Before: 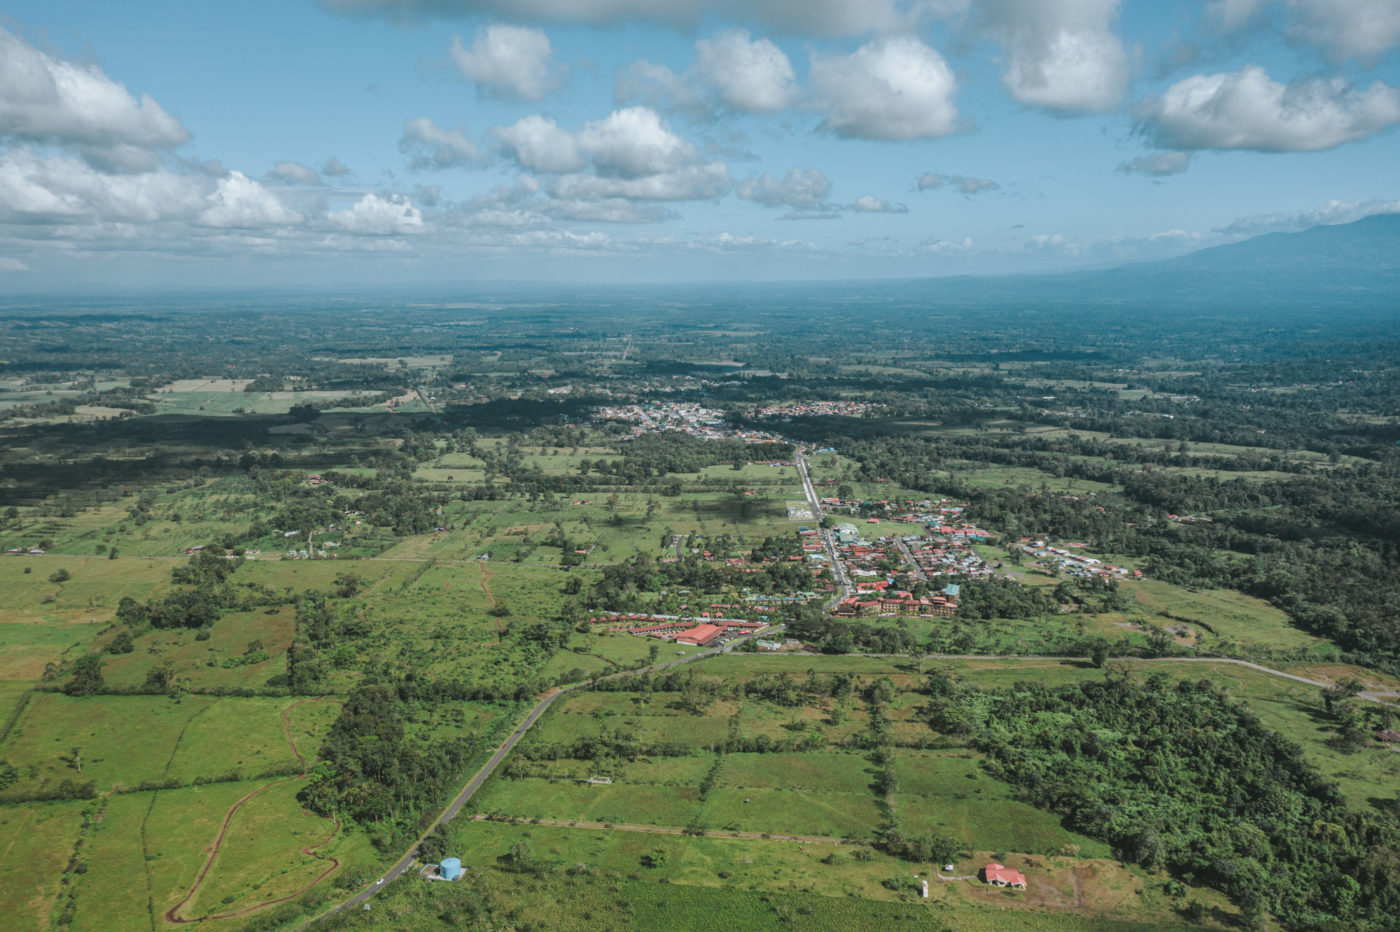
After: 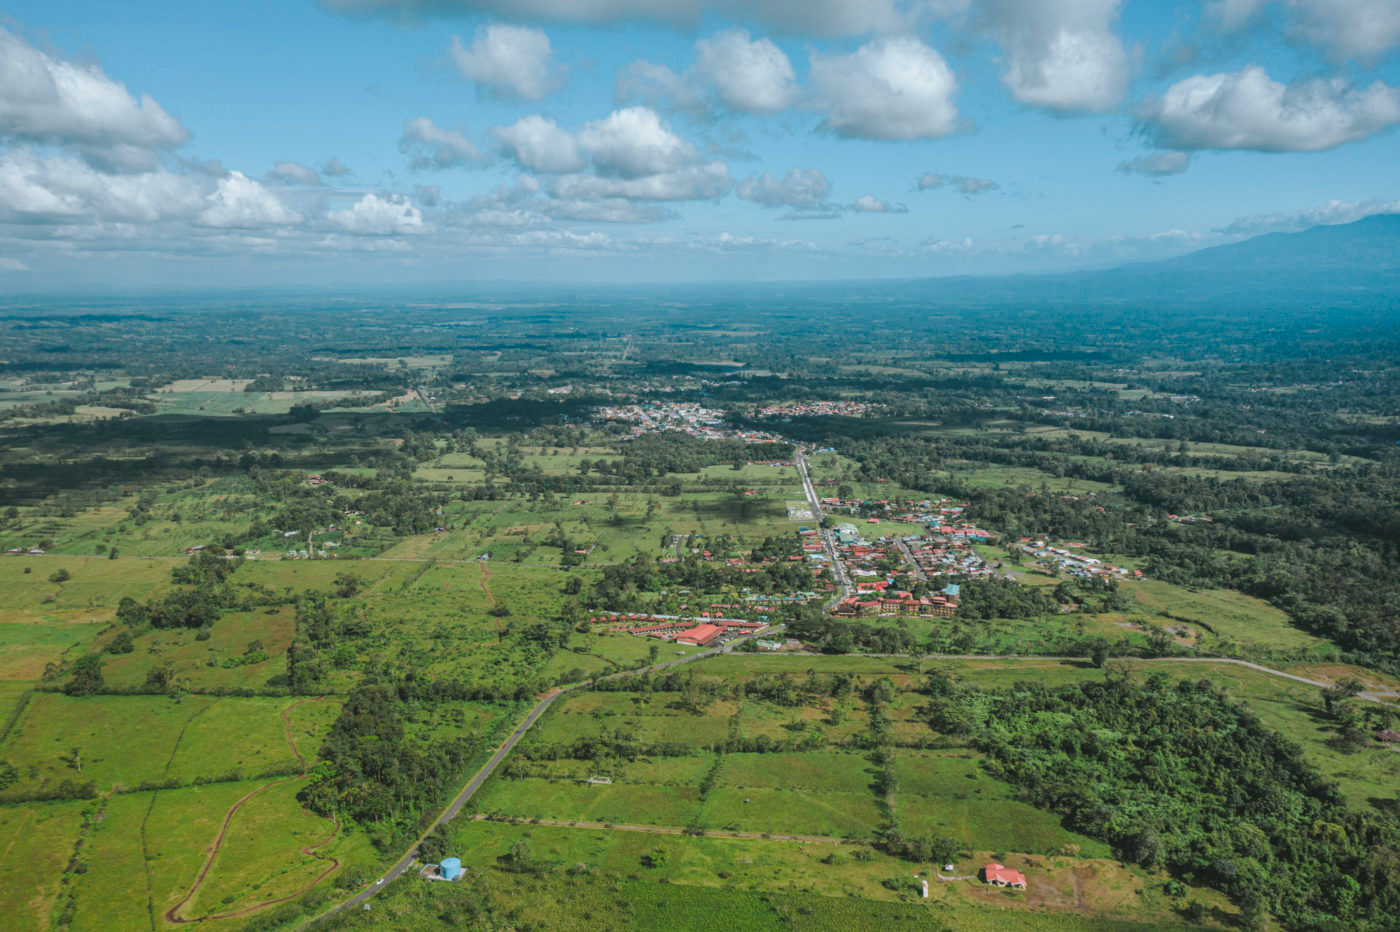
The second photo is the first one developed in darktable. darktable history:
color balance rgb: linear chroma grading › global chroma 14.643%, perceptual saturation grading › global saturation 0.675%, global vibrance 20%
